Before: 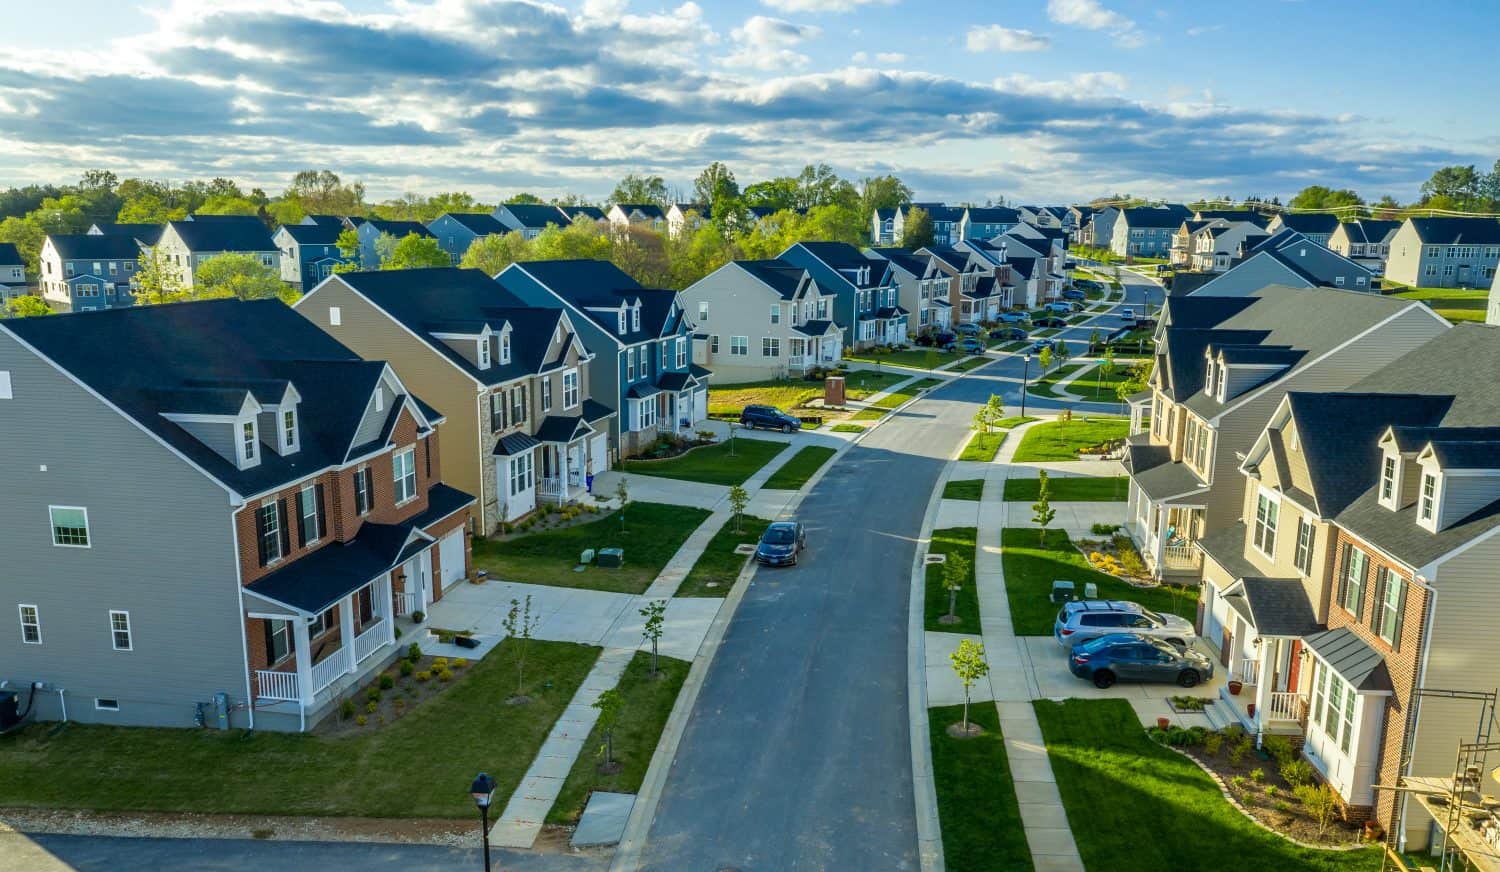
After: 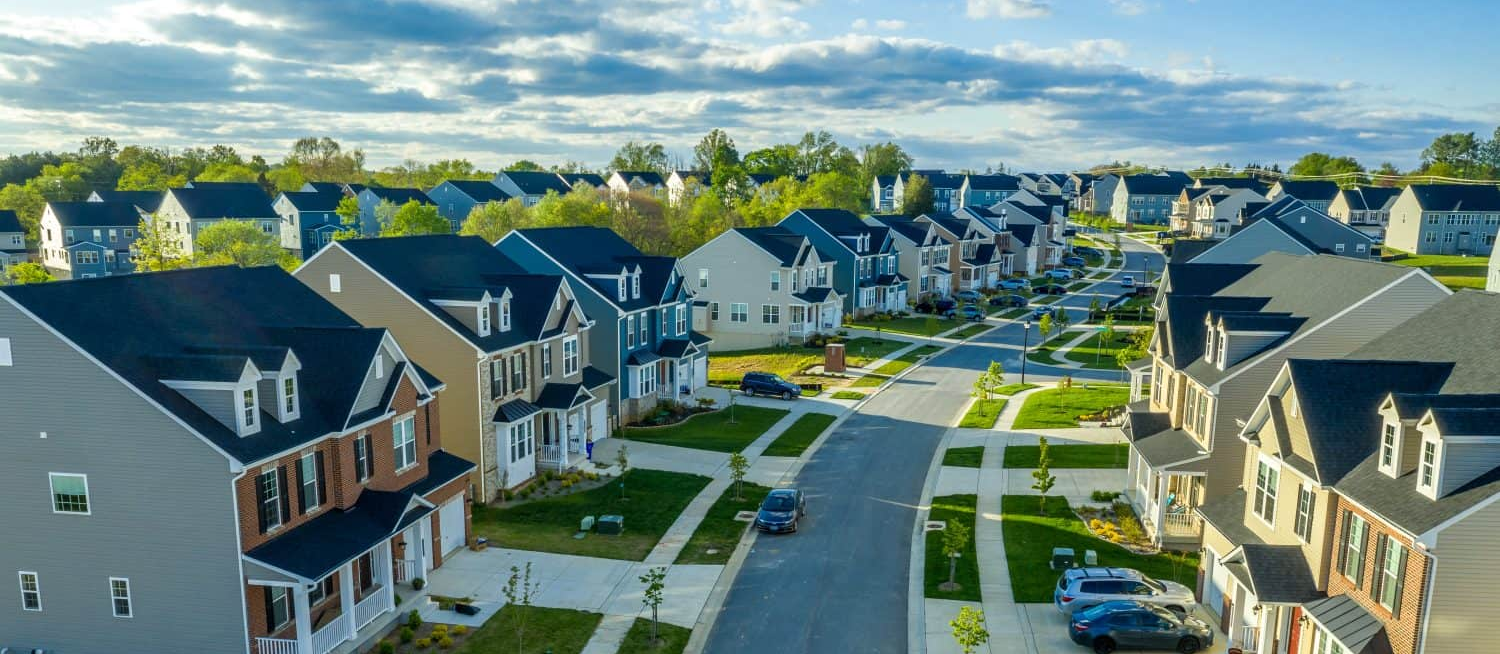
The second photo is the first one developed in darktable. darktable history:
crop: top 3.857%, bottom 21.132%
tone equalizer: on, module defaults
